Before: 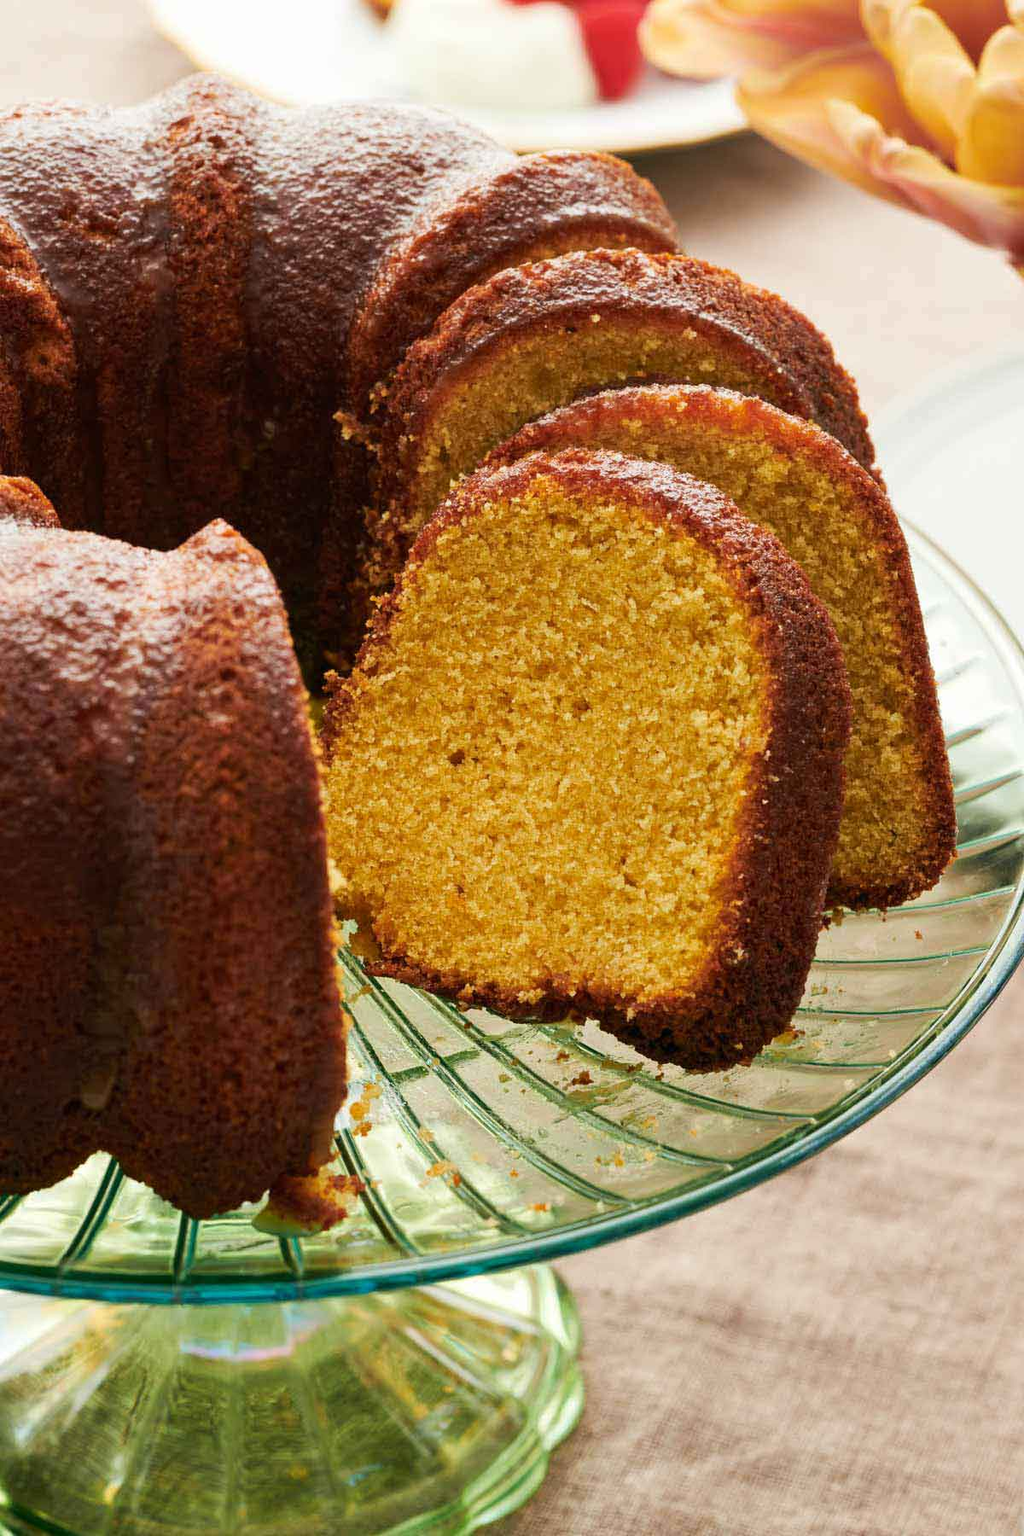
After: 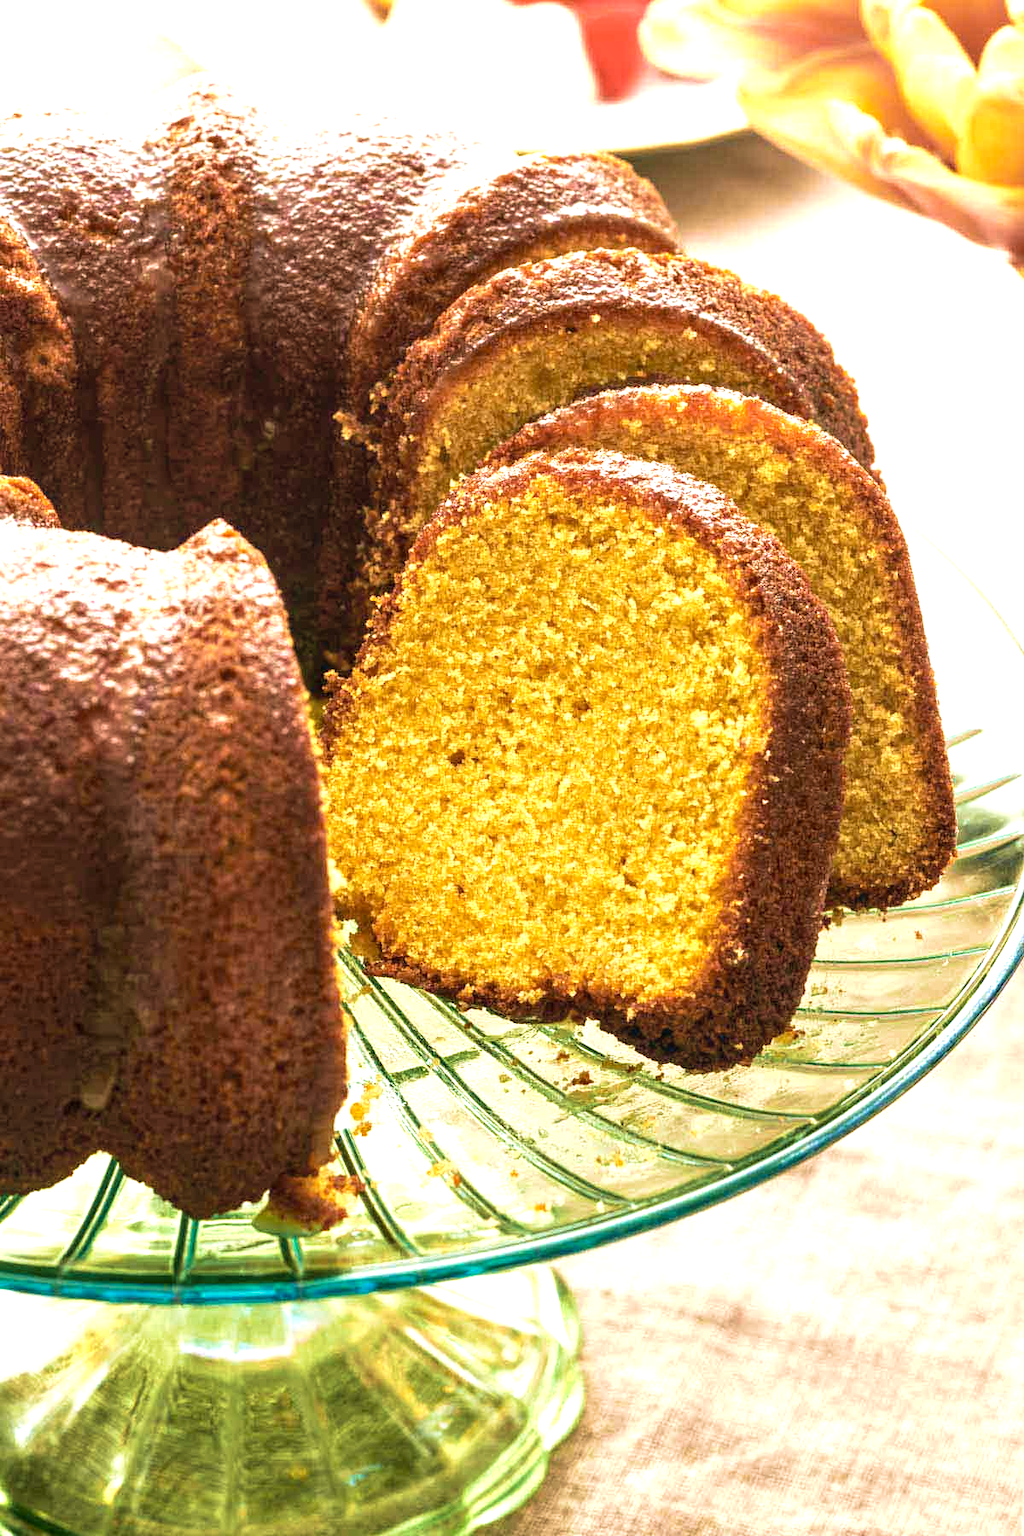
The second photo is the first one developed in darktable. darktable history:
color contrast: green-magenta contrast 0.81
velvia: strength 45%
local contrast: on, module defaults
exposure: black level correction 0, exposure 1 EV, compensate exposure bias true, compensate highlight preservation false
